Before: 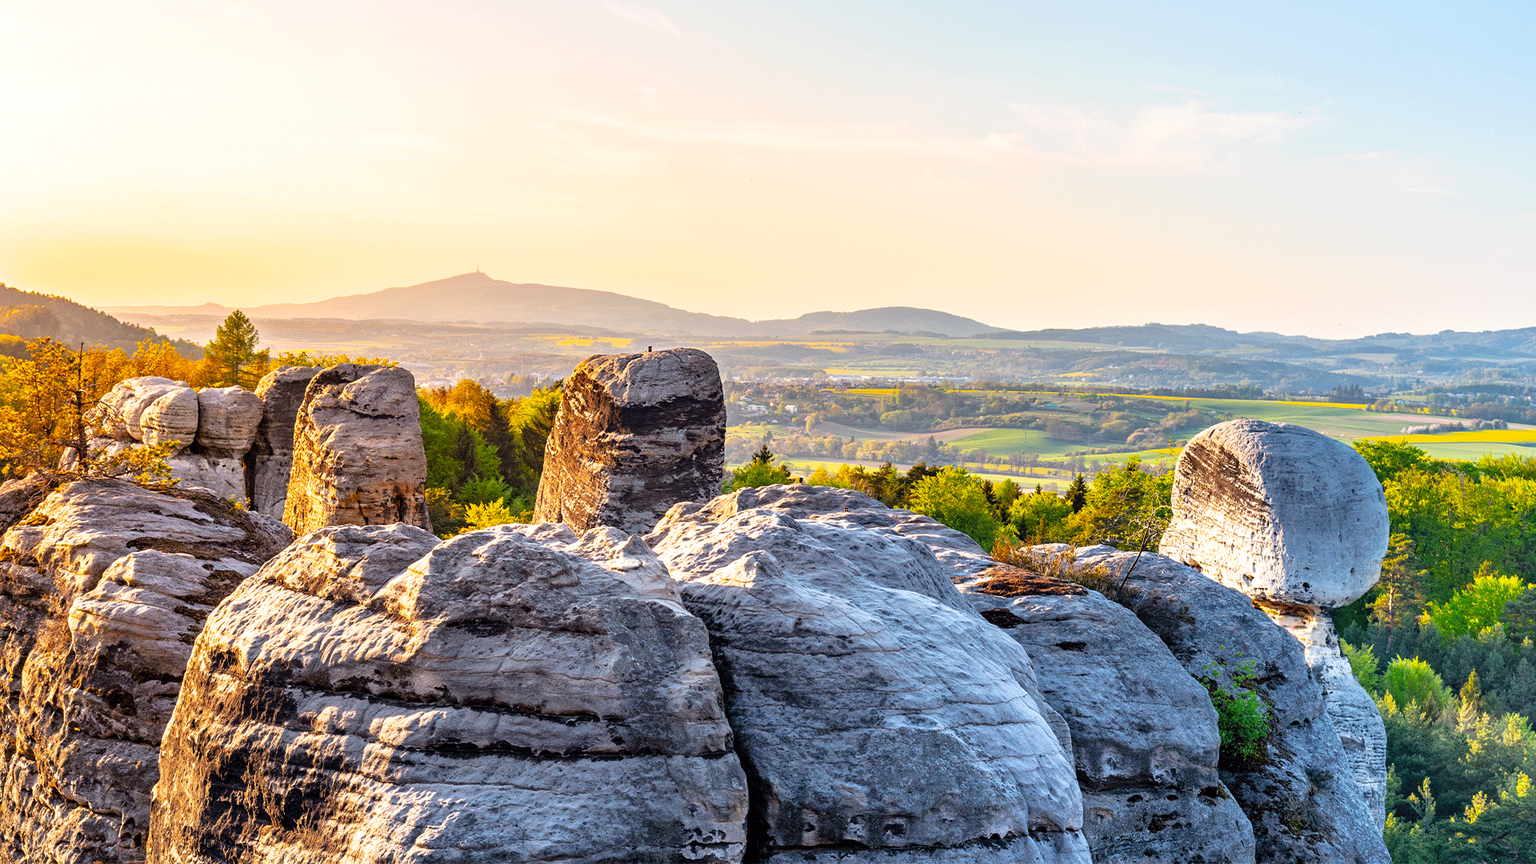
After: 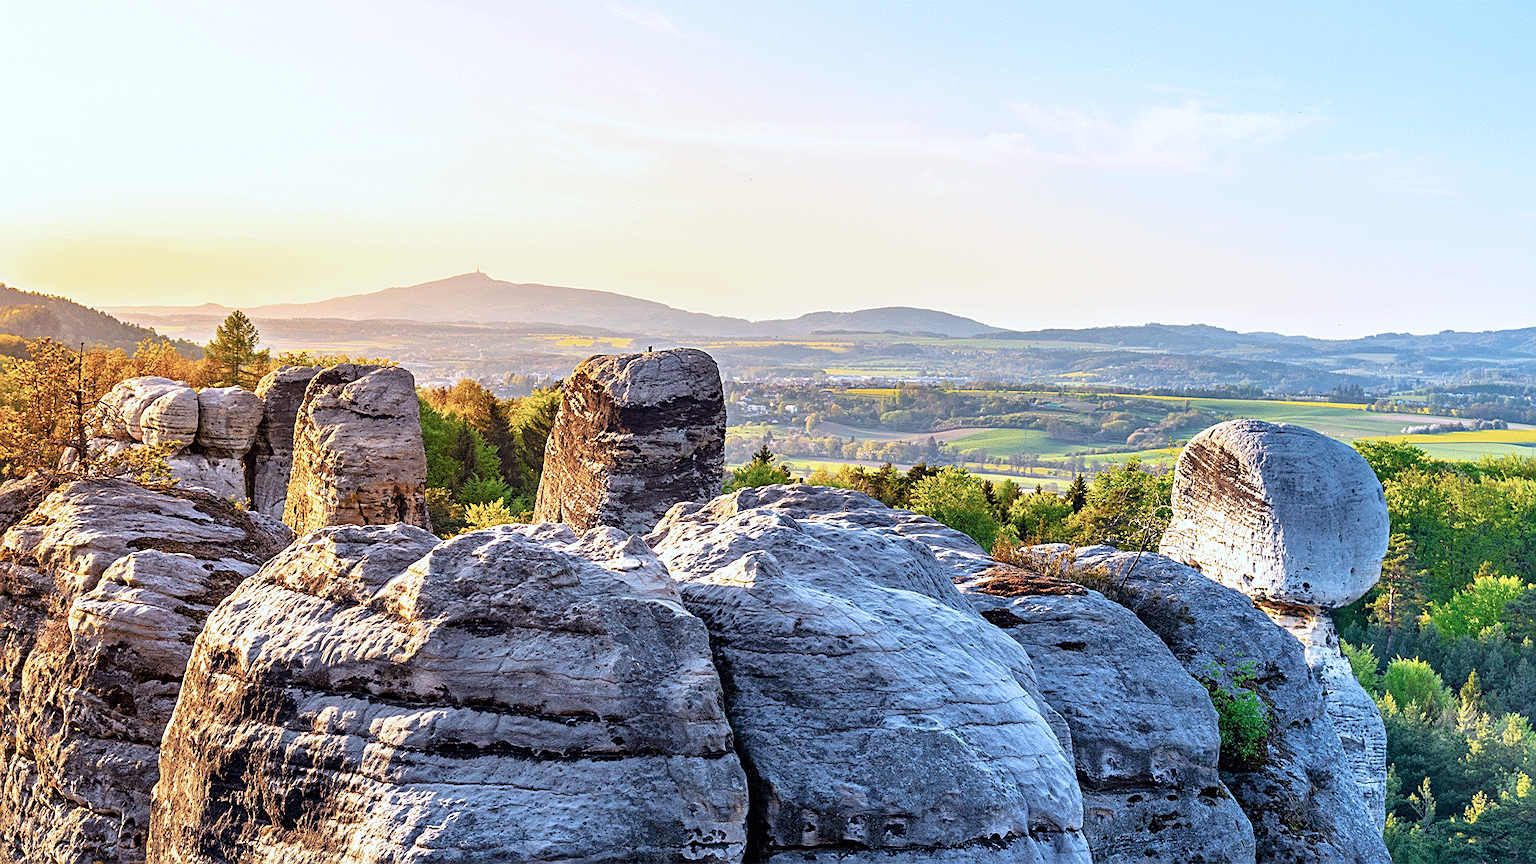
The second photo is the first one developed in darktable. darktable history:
sharpen: on, module defaults
color calibration: illuminant as shot in camera, x 0.369, y 0.376, temperature 4328.46 K, gamut compression 3
